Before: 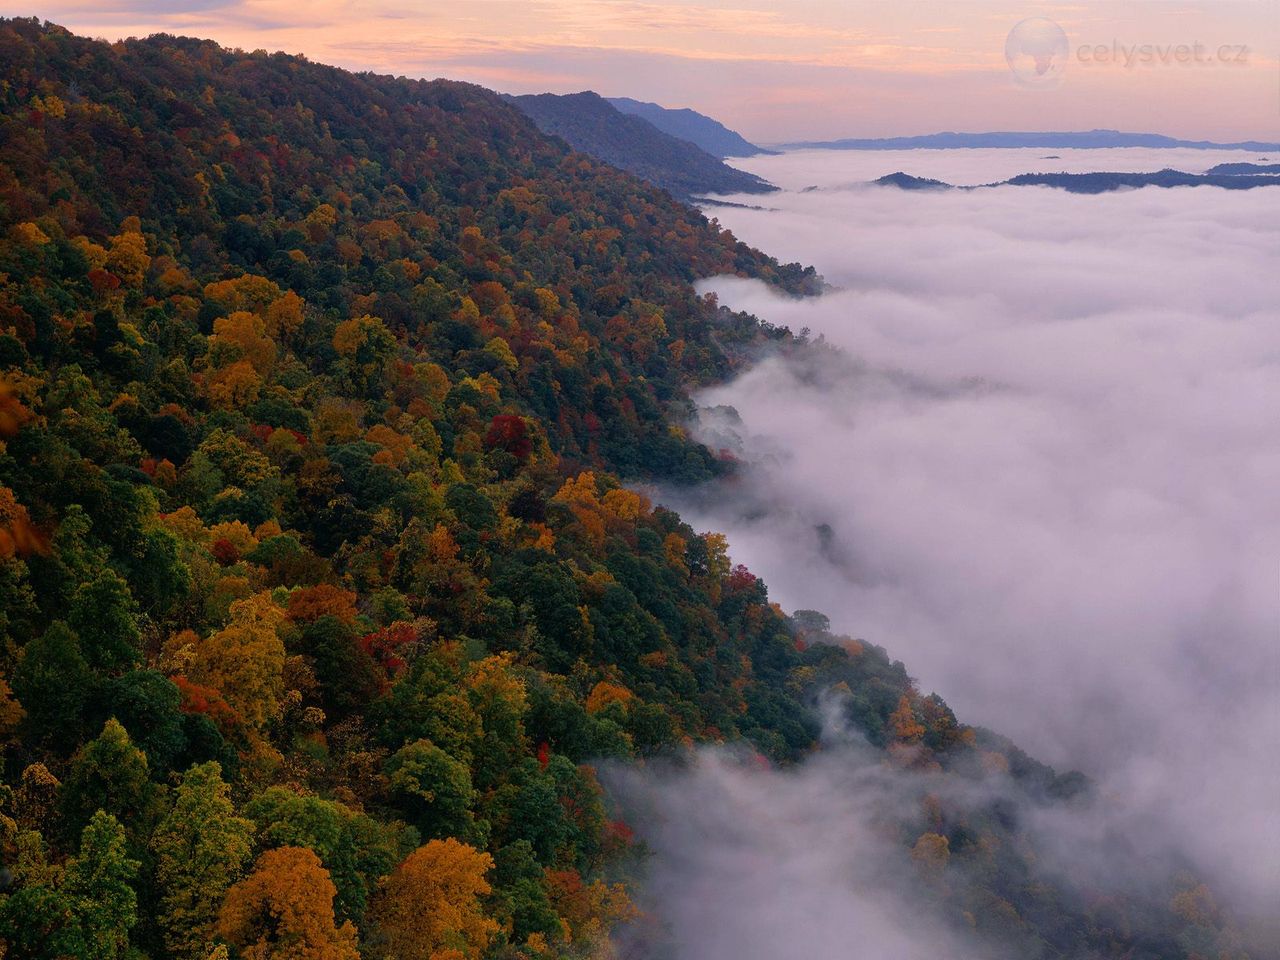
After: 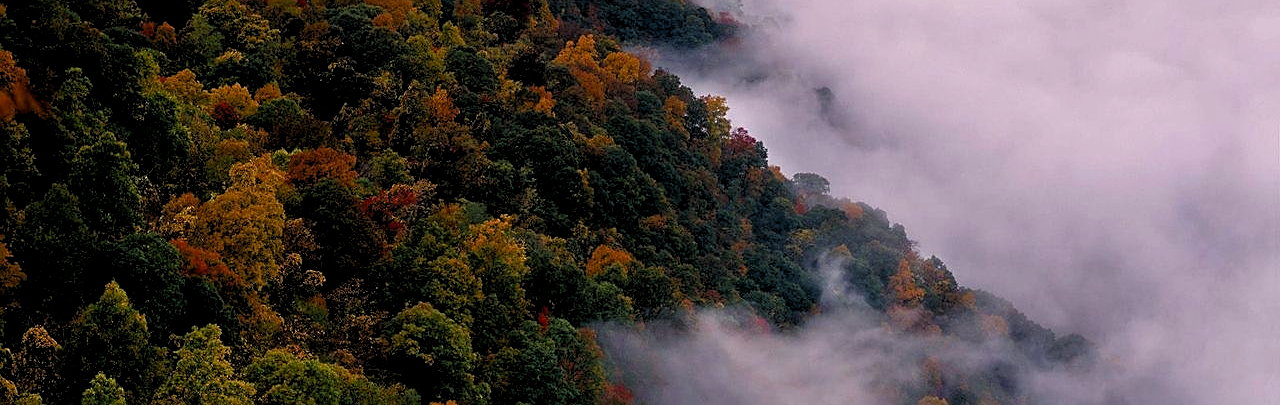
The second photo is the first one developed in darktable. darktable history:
rgb levels: levels [[0.01, 0.419, 0.839], [0, 0.5, 1], [0, 0.5, 1]]
crop: top 45.551%, bottom 12.262%
sharpen: on, module defaults
color balance rgb: shadows lift › chroma 1%, shadows lift › hue 28.8°, power › hue 60°, highlights gain › chroma 1%, highlights gain › hue 60°, global offset › luminance 0.25%, perceptual saturation grading › highlights -20%, perceptual saturation grading › shadows 20%, perceptual brilliance grading › highlights 5%, perceptual brilliance grading › shadows -10%, global vibrance 19.67%
